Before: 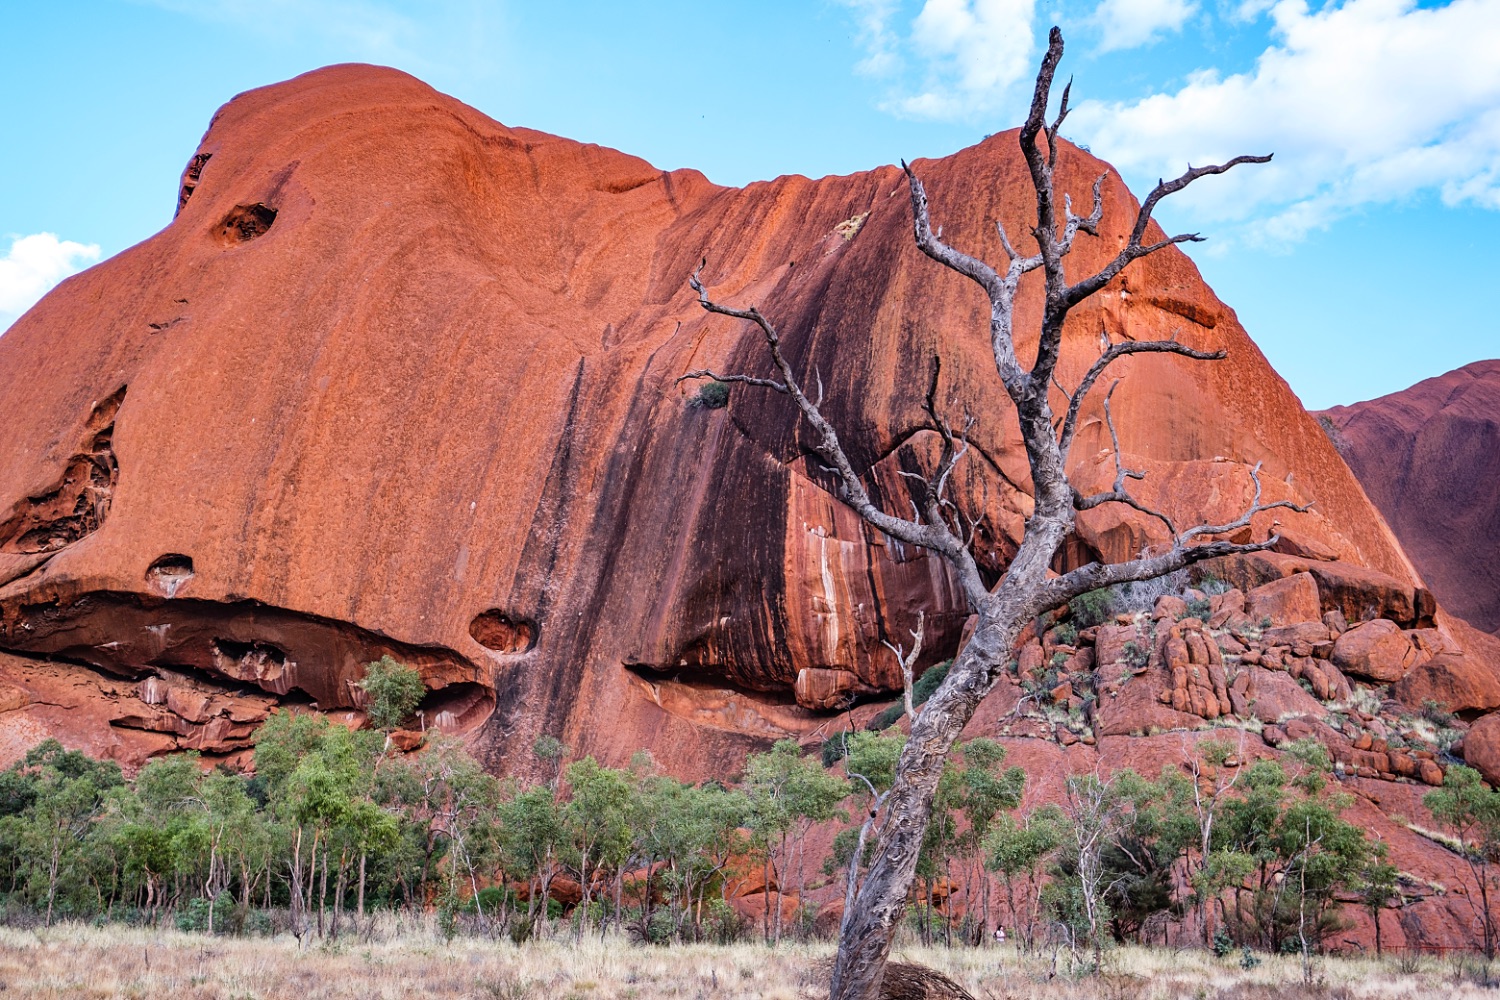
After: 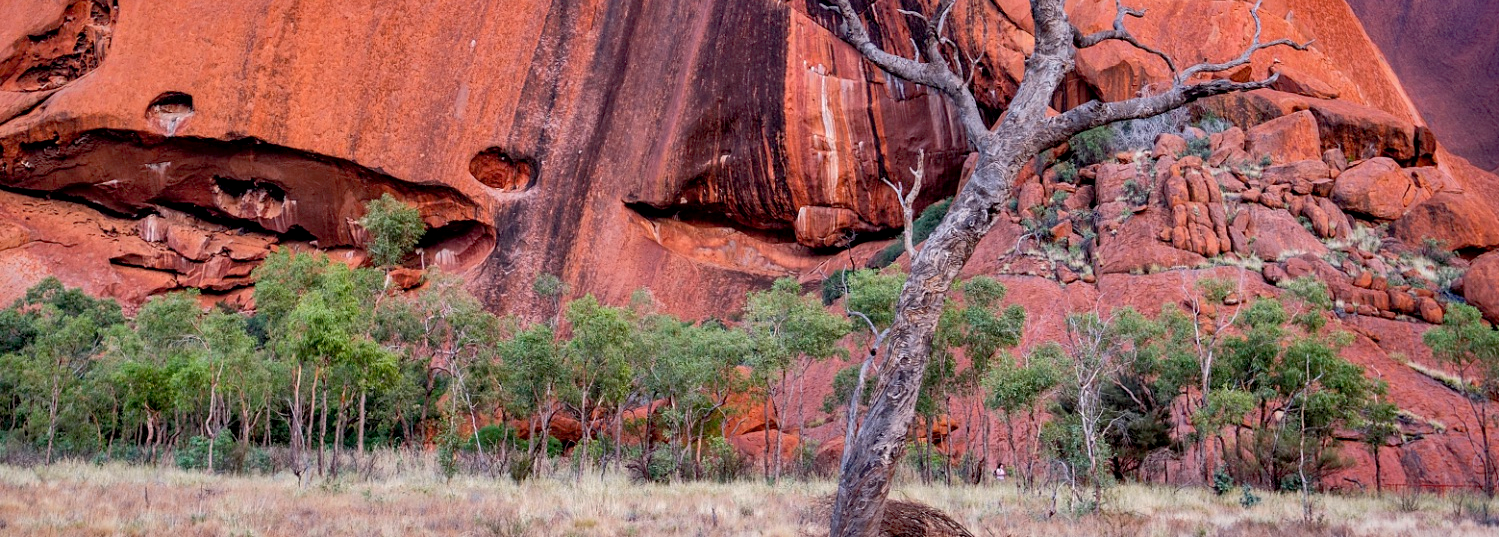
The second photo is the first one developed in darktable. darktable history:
crop and rotate: top 46.237%
shadows and highlights: on, module defaults
exposure: black level correction 0.005, exposure 0.014 EV, compensate highlight preservation false
